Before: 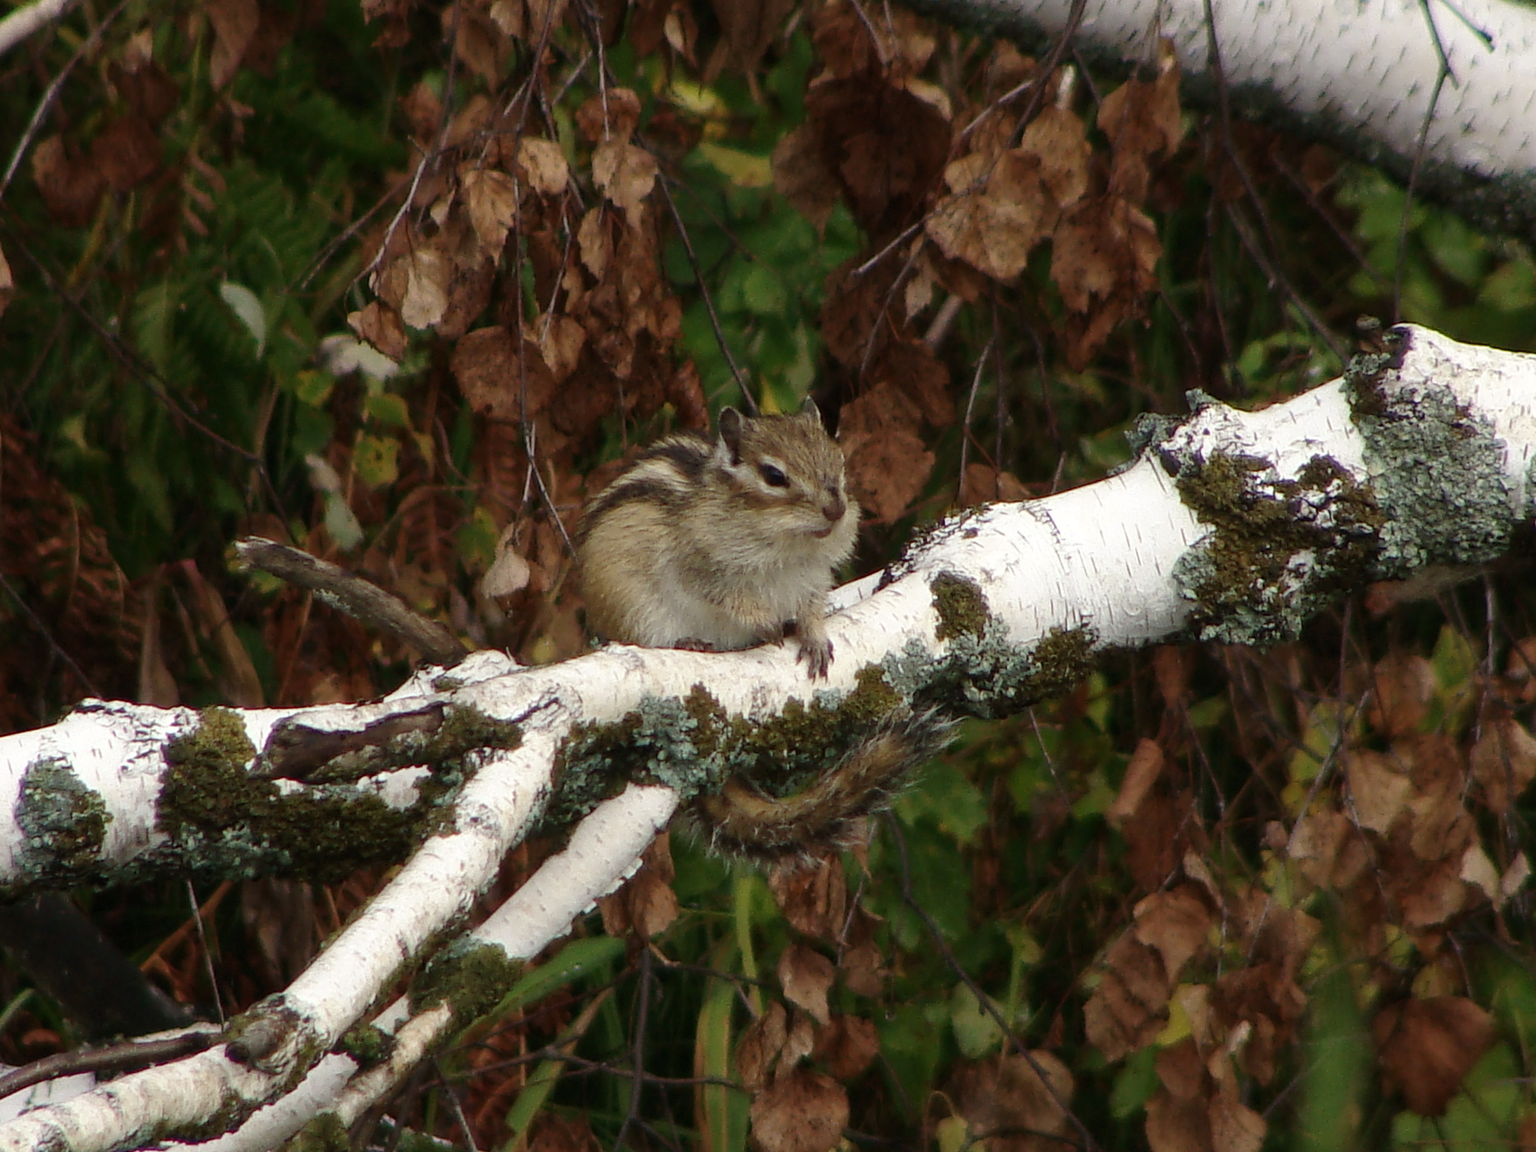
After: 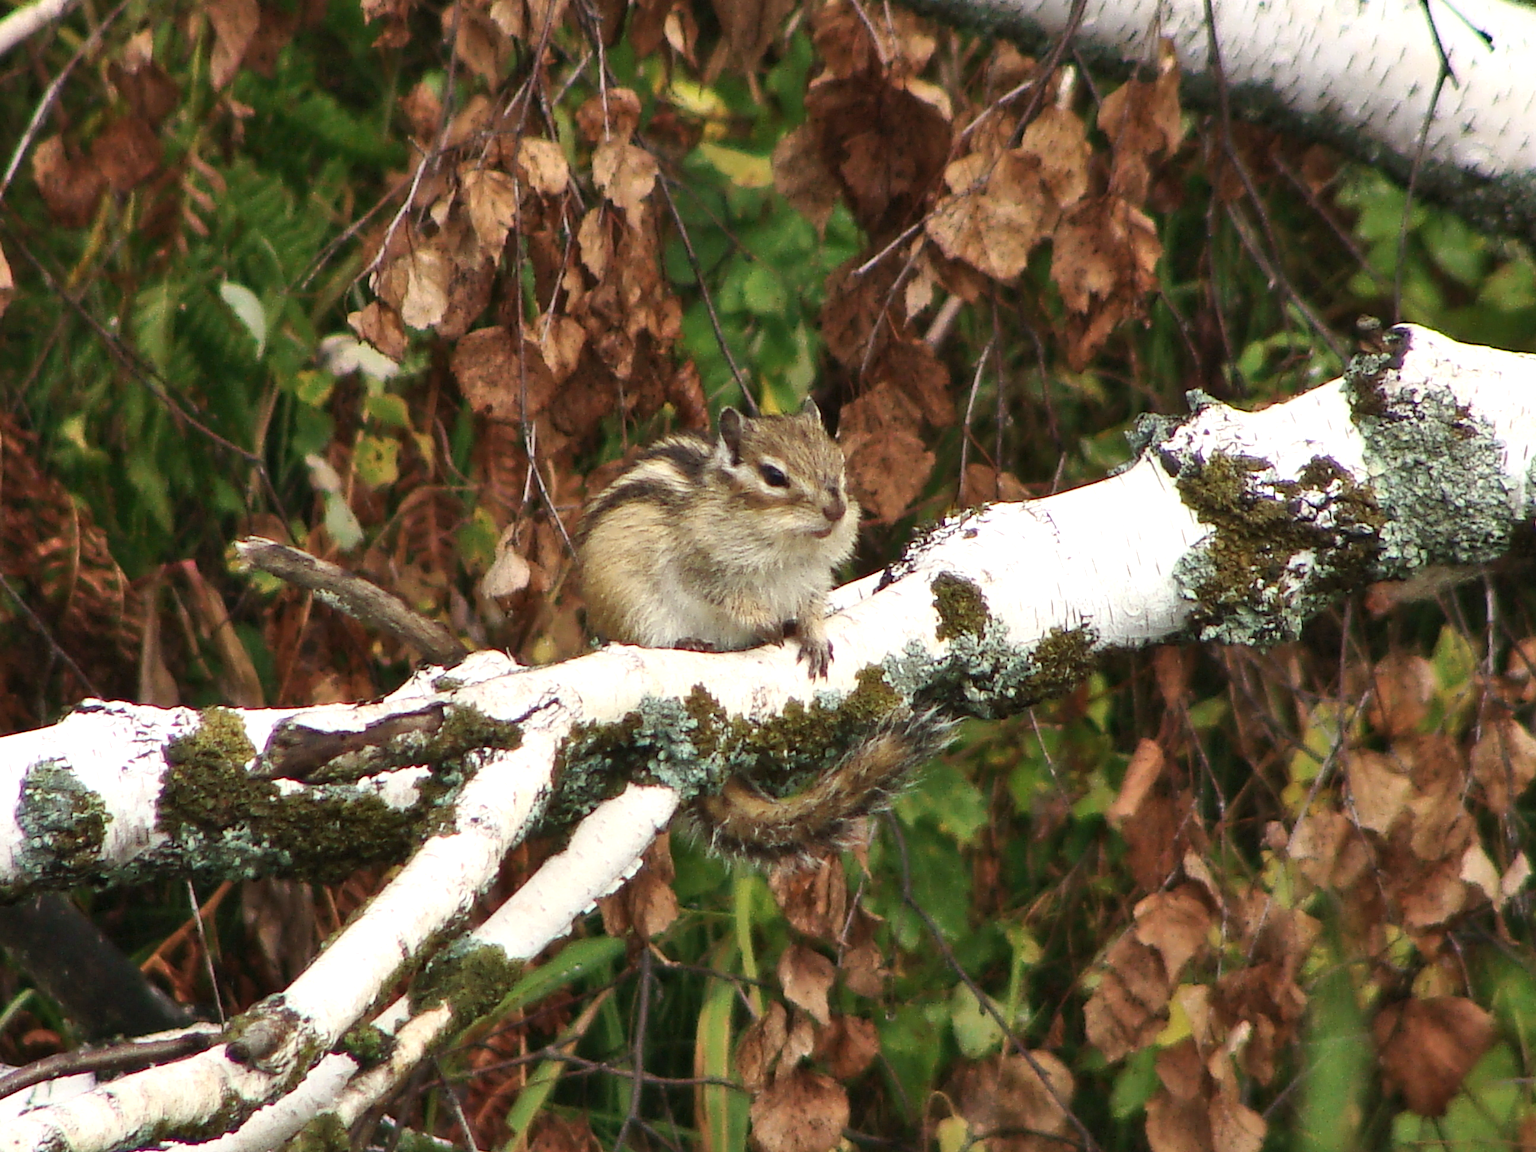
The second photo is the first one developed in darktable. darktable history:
exposure: exposure 0.669 EV, compensate highlight preservation false
base curve: curves: ch0 [(0, 0) (0.666, 0.806) (1, 1)]
shadows and highlights: soften with gaussian
